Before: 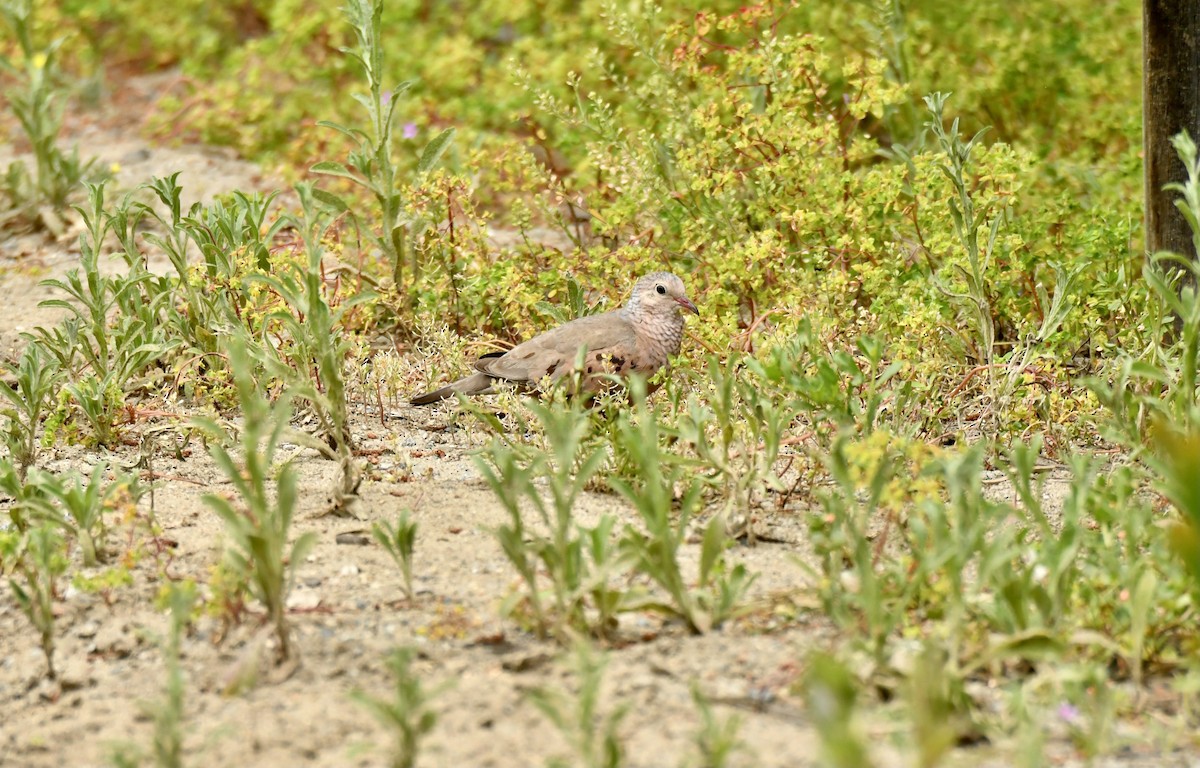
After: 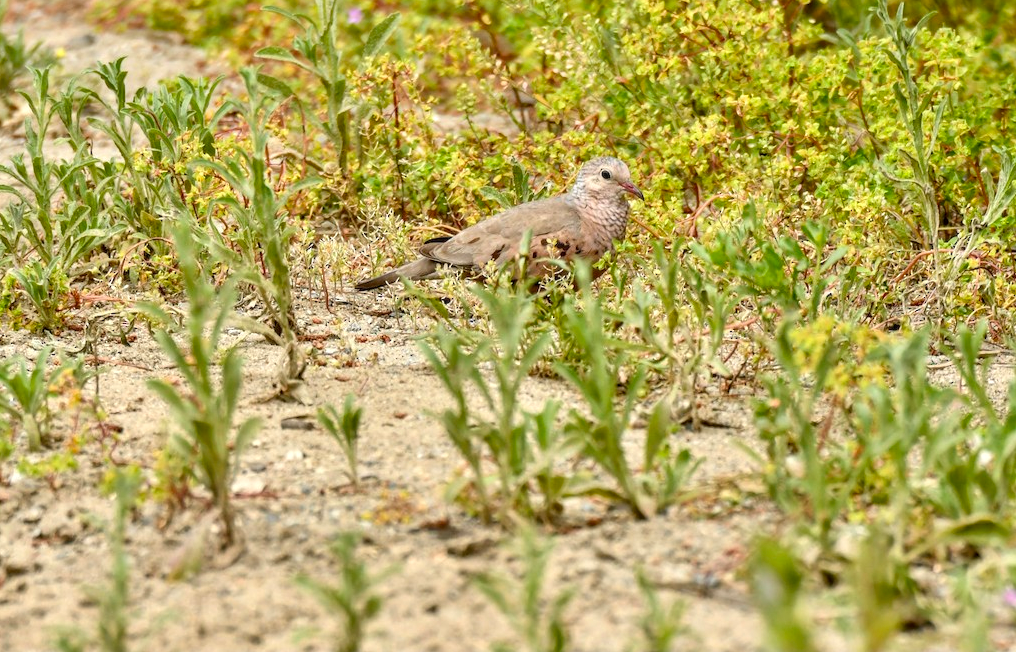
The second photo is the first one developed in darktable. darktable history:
crop and rotate: left 4.655%, top 15.072%, right 10.668%
local contrast: on, module defaults
